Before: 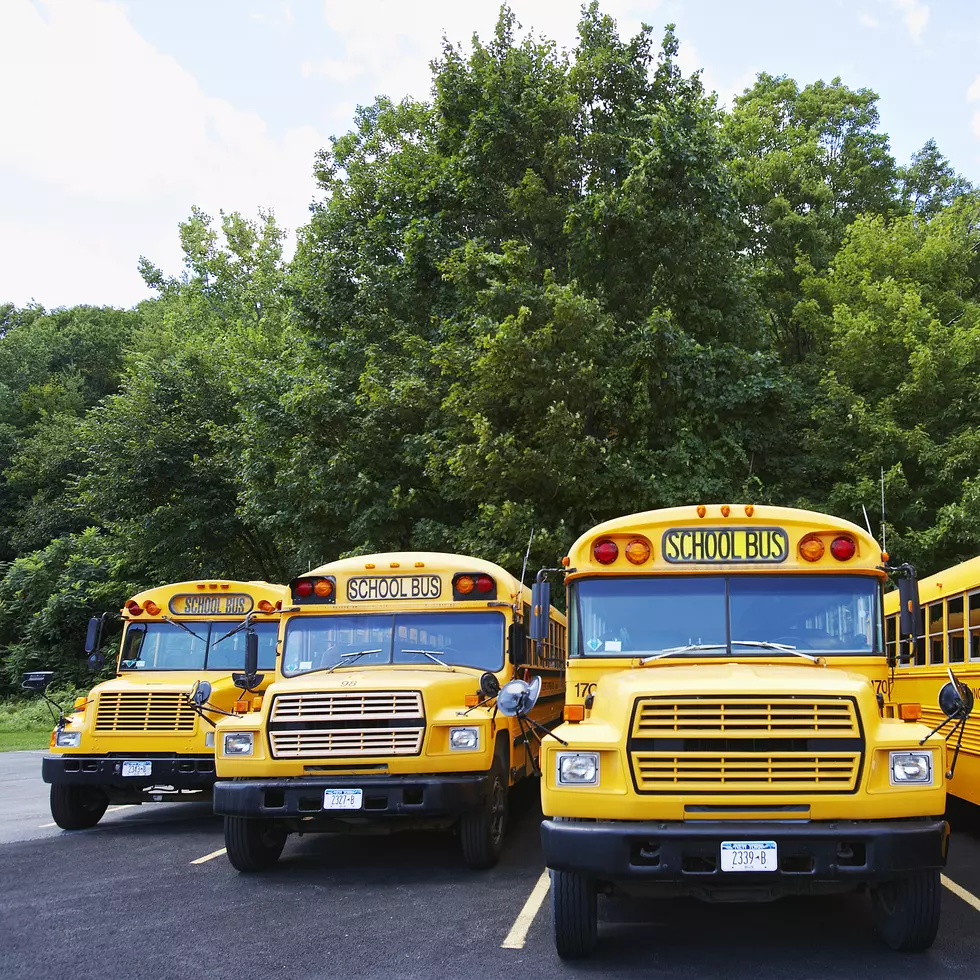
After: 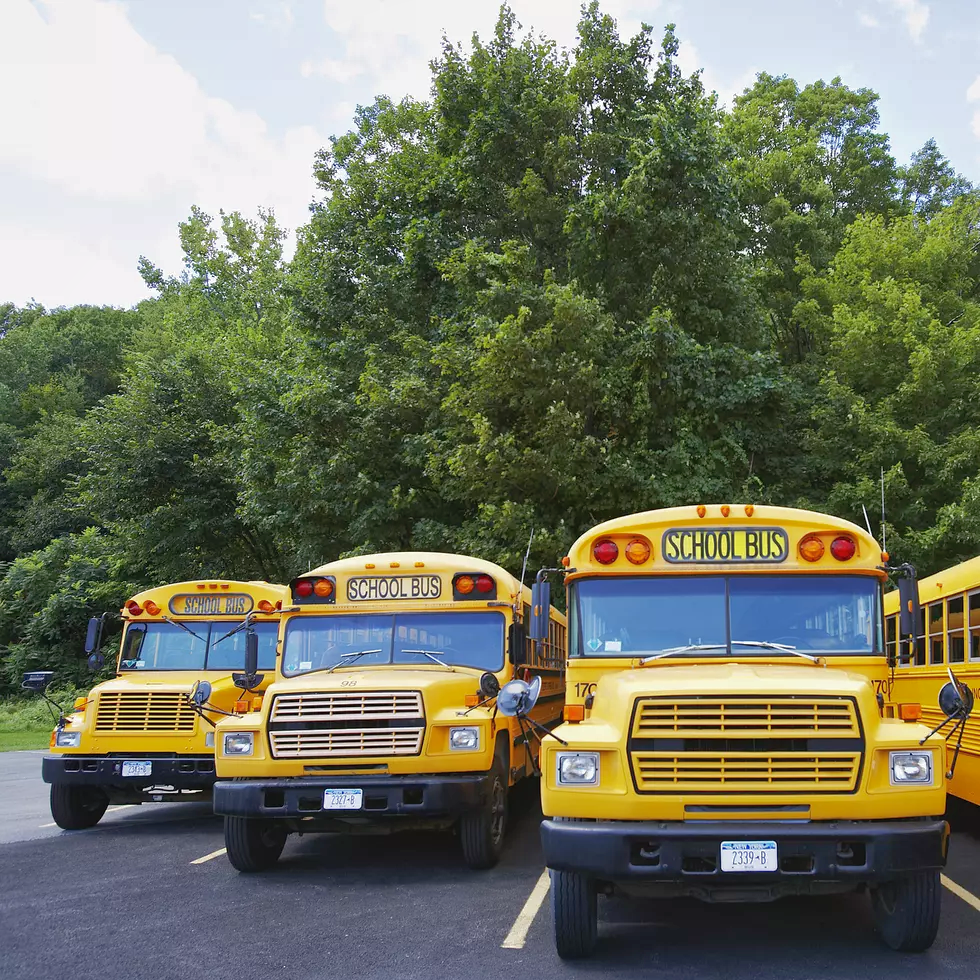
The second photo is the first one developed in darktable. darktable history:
shadows and highlights: highlights color adjustment 0.618%
